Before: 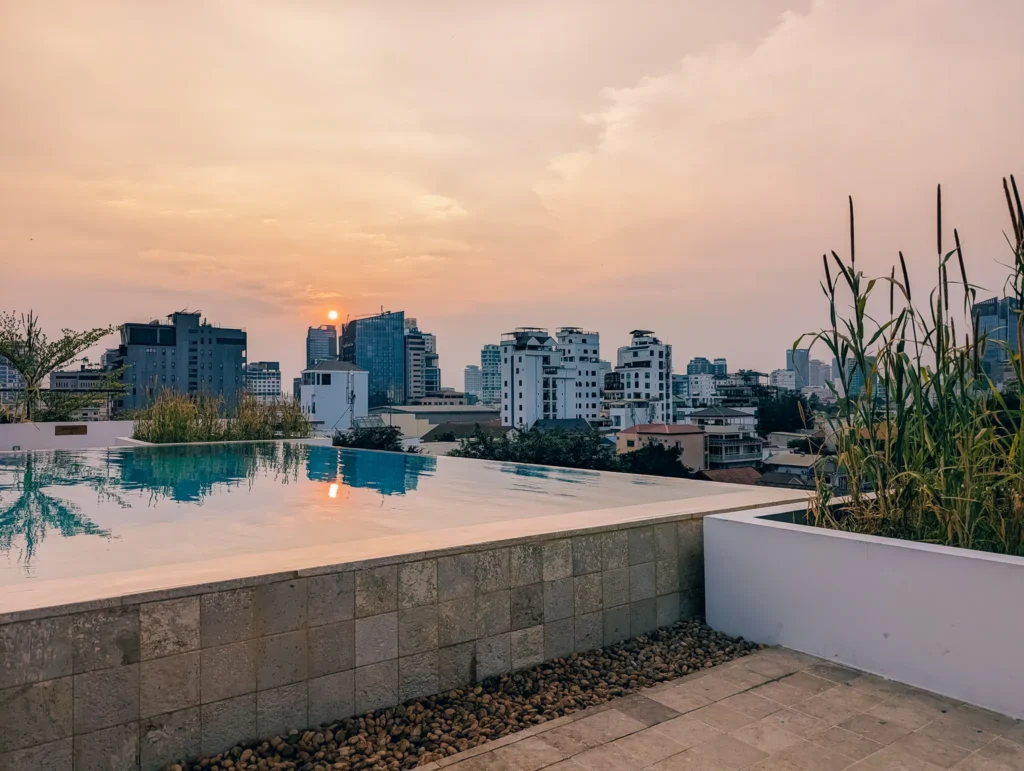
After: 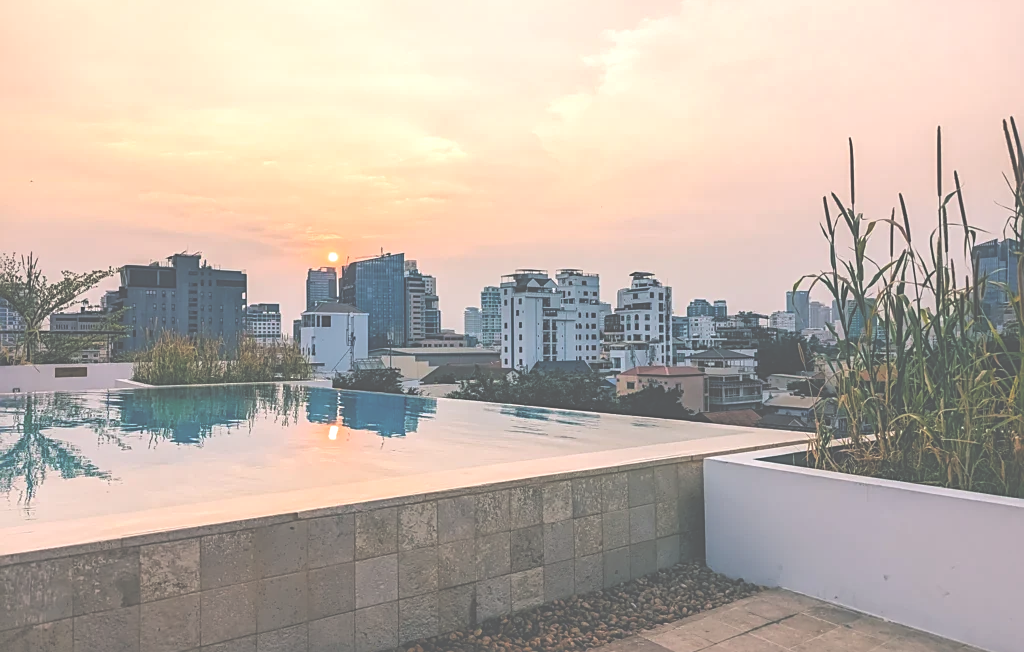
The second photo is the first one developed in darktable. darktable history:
crop: top 7.574%, bottom 7.797%
sharpen: on, module defaults
exposure: black level correction -0.073, exposure 0.502 EV, compensate exposure bias true, compensate highlight preservation false
color calibration: illuminant same as pipeline (D50), adaptation none (bypass), x 0.333, y 0.335, temperature 5019.94 K, saturation algorithm version 1 (2020)
